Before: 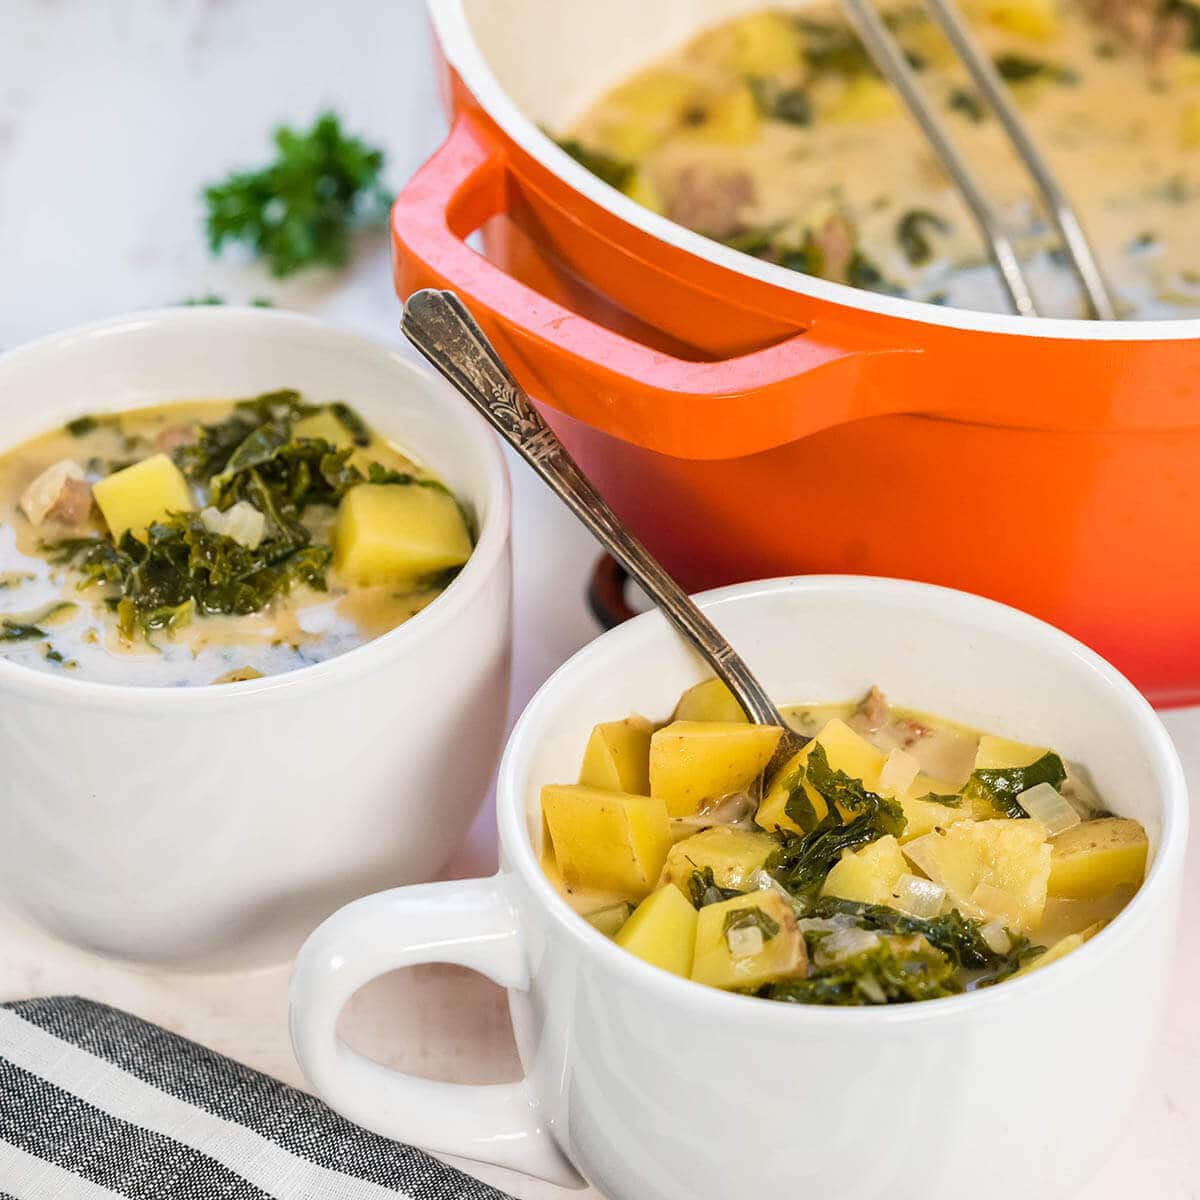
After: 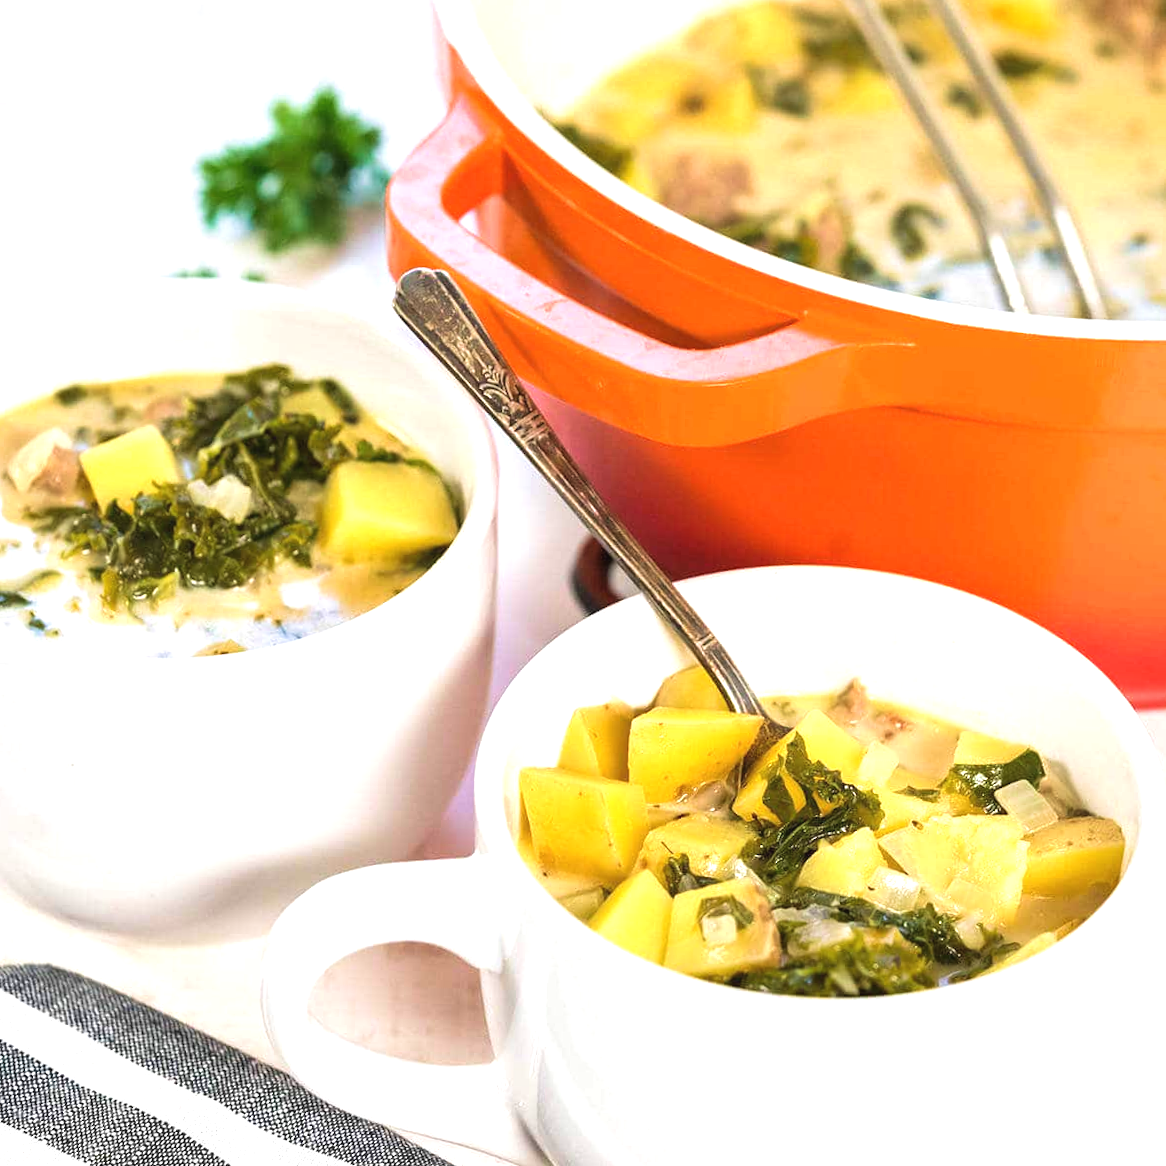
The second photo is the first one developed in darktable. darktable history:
crop and rotate: angle -1.69°
exposure: black level correction -0.002, exposure 0.708 EV, compensate exposure bias true, compensate highlight preservation false
velvia: on, module defaults
